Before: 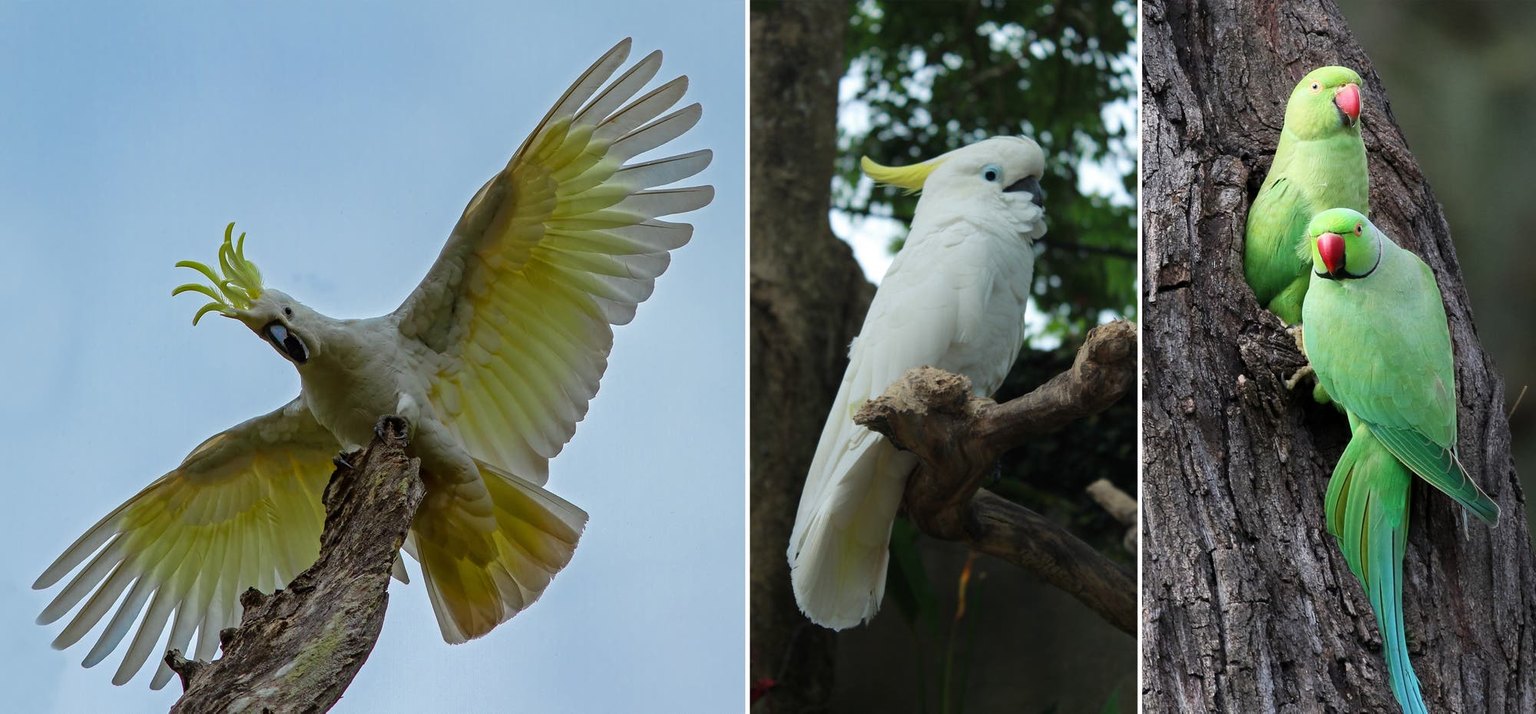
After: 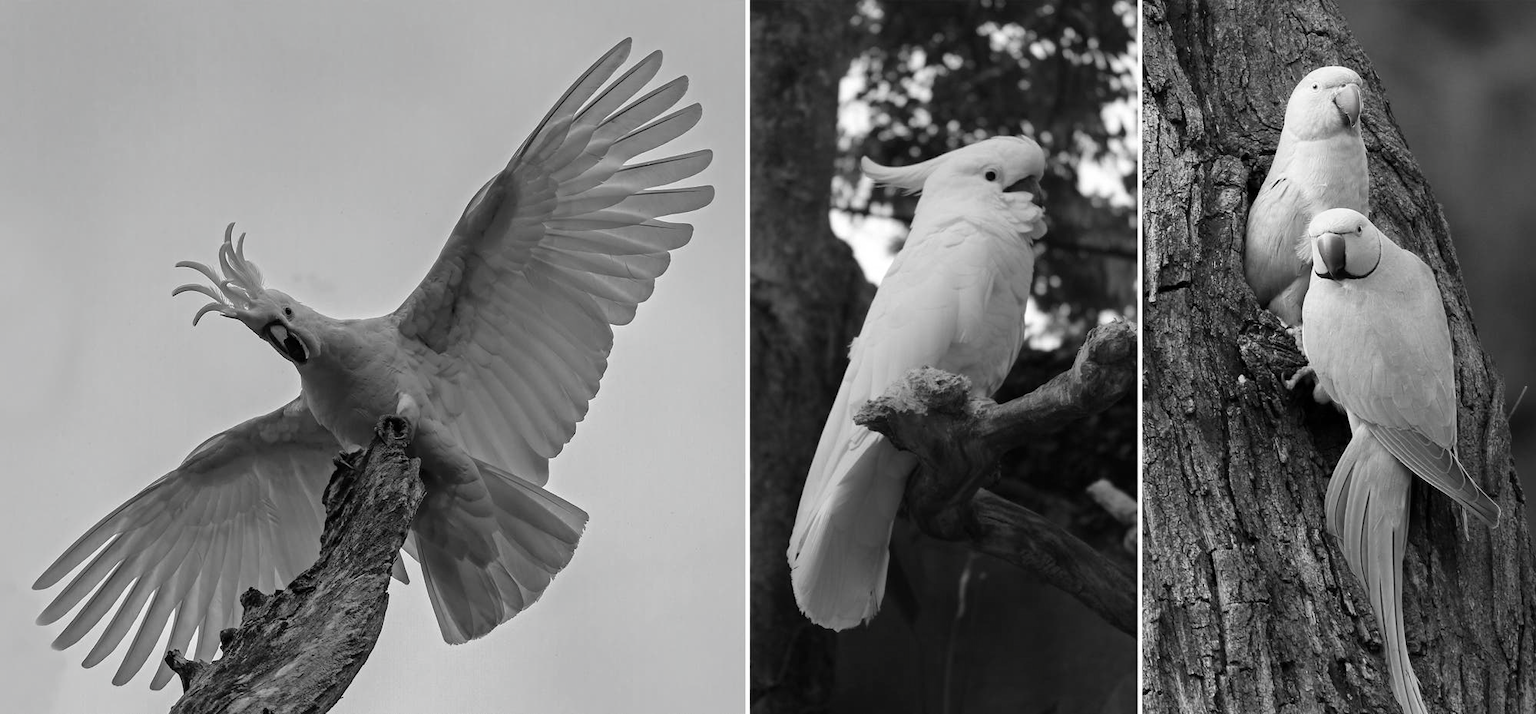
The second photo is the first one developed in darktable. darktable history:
contrast brightness saturation: saturation -0.99
